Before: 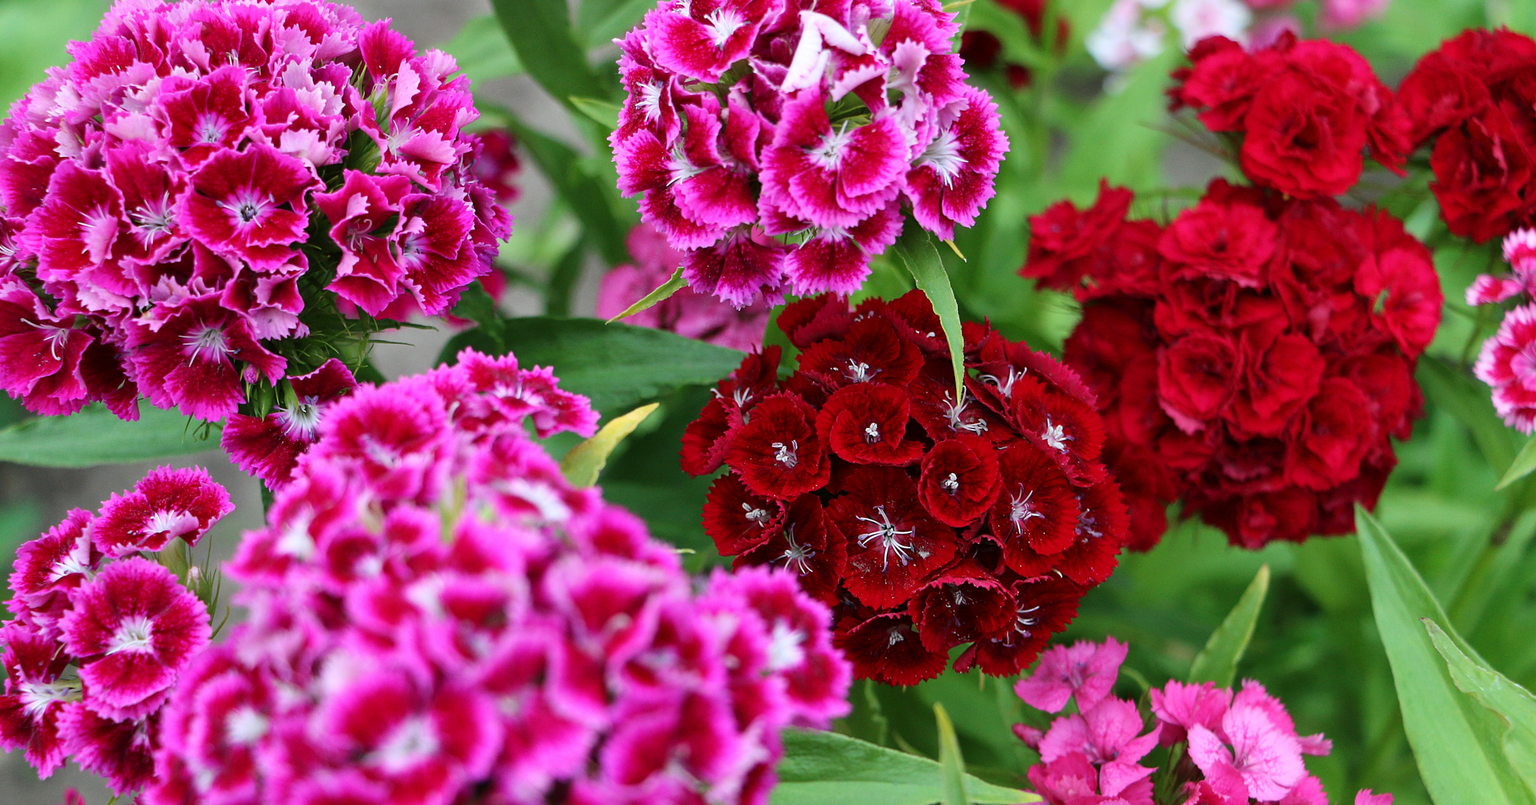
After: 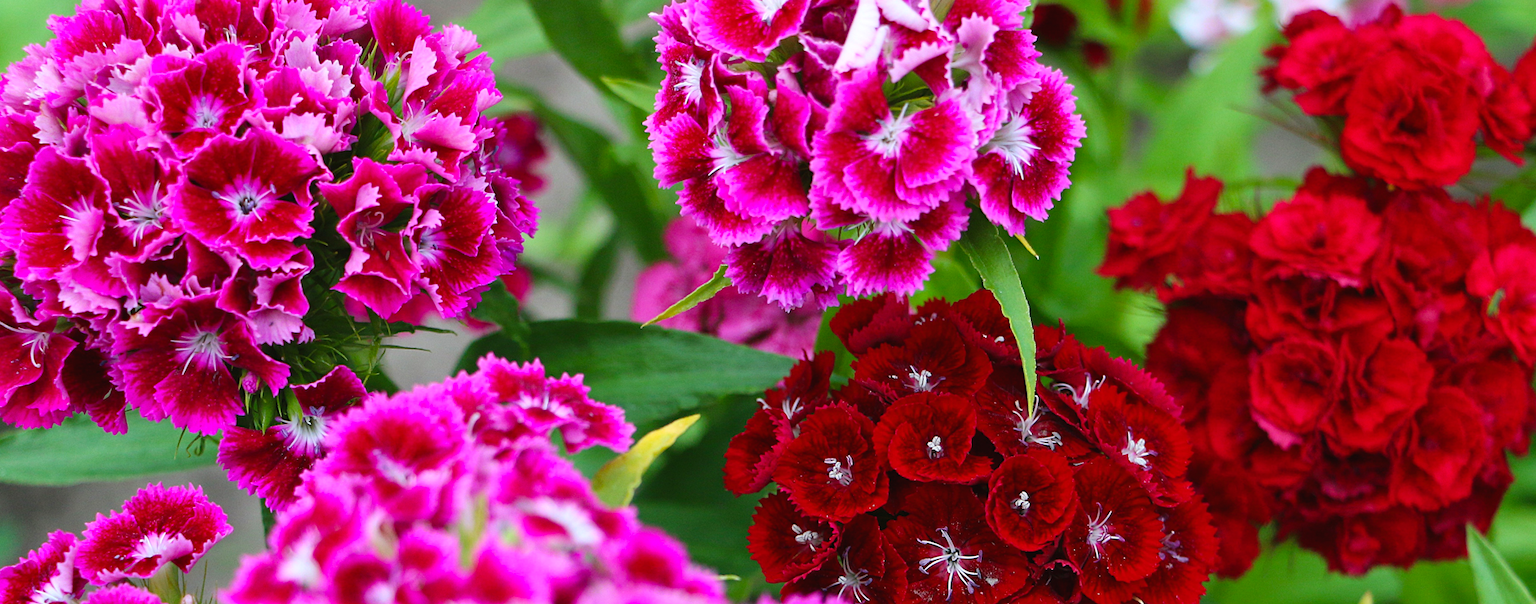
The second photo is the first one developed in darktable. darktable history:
crop: left 1.572%, top 3.363%, right 7.662%, bottom 28.45%
color balance rgb: global offset › luminance 0.25%, linear chroma grading › global chroma 14.774%, perceptual saturation grading › global saturation 0.444%, global vibrance 20%
